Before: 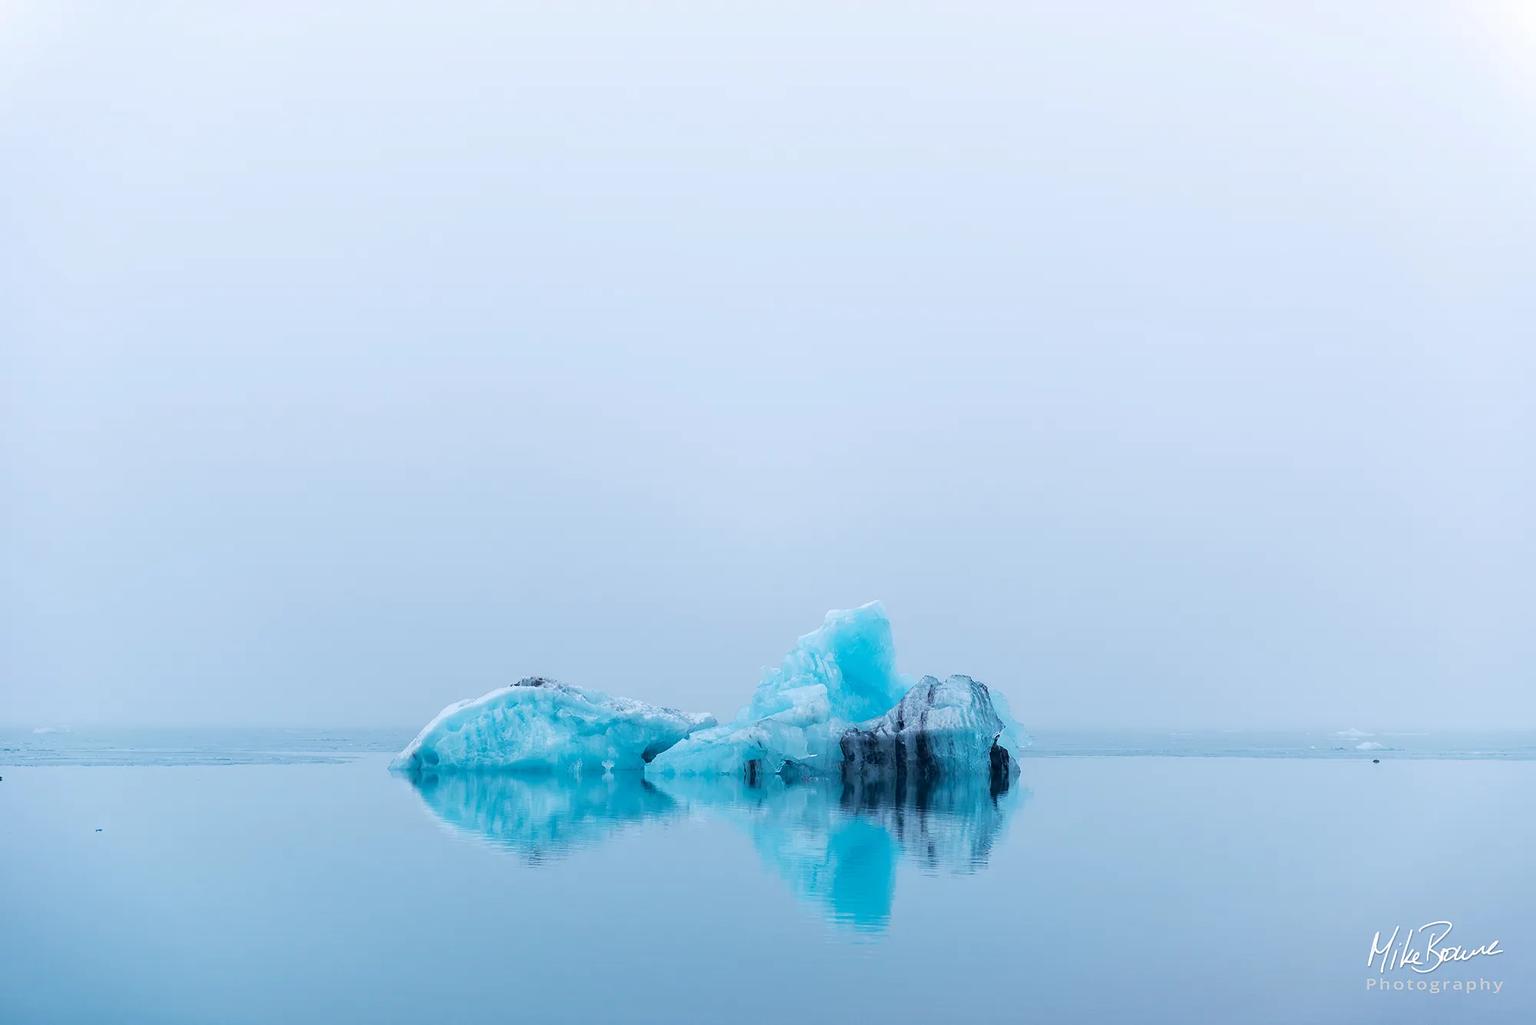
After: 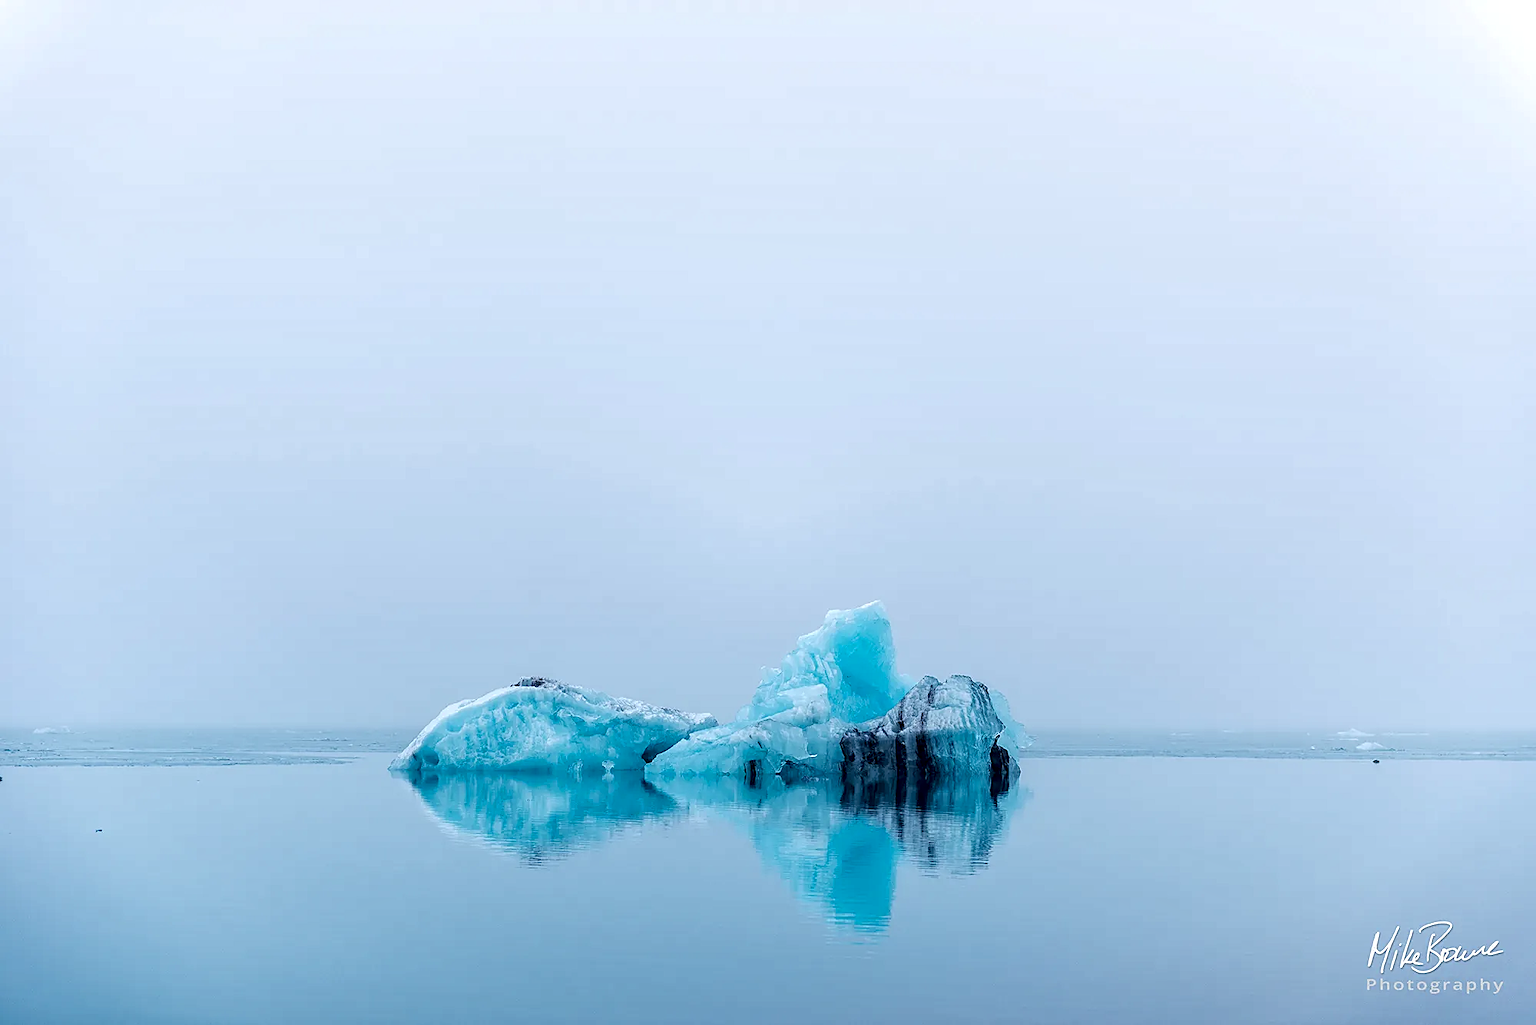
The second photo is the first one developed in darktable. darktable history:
local contrast: highlights 58%, detail 146%
sharpen: on, module defaults
